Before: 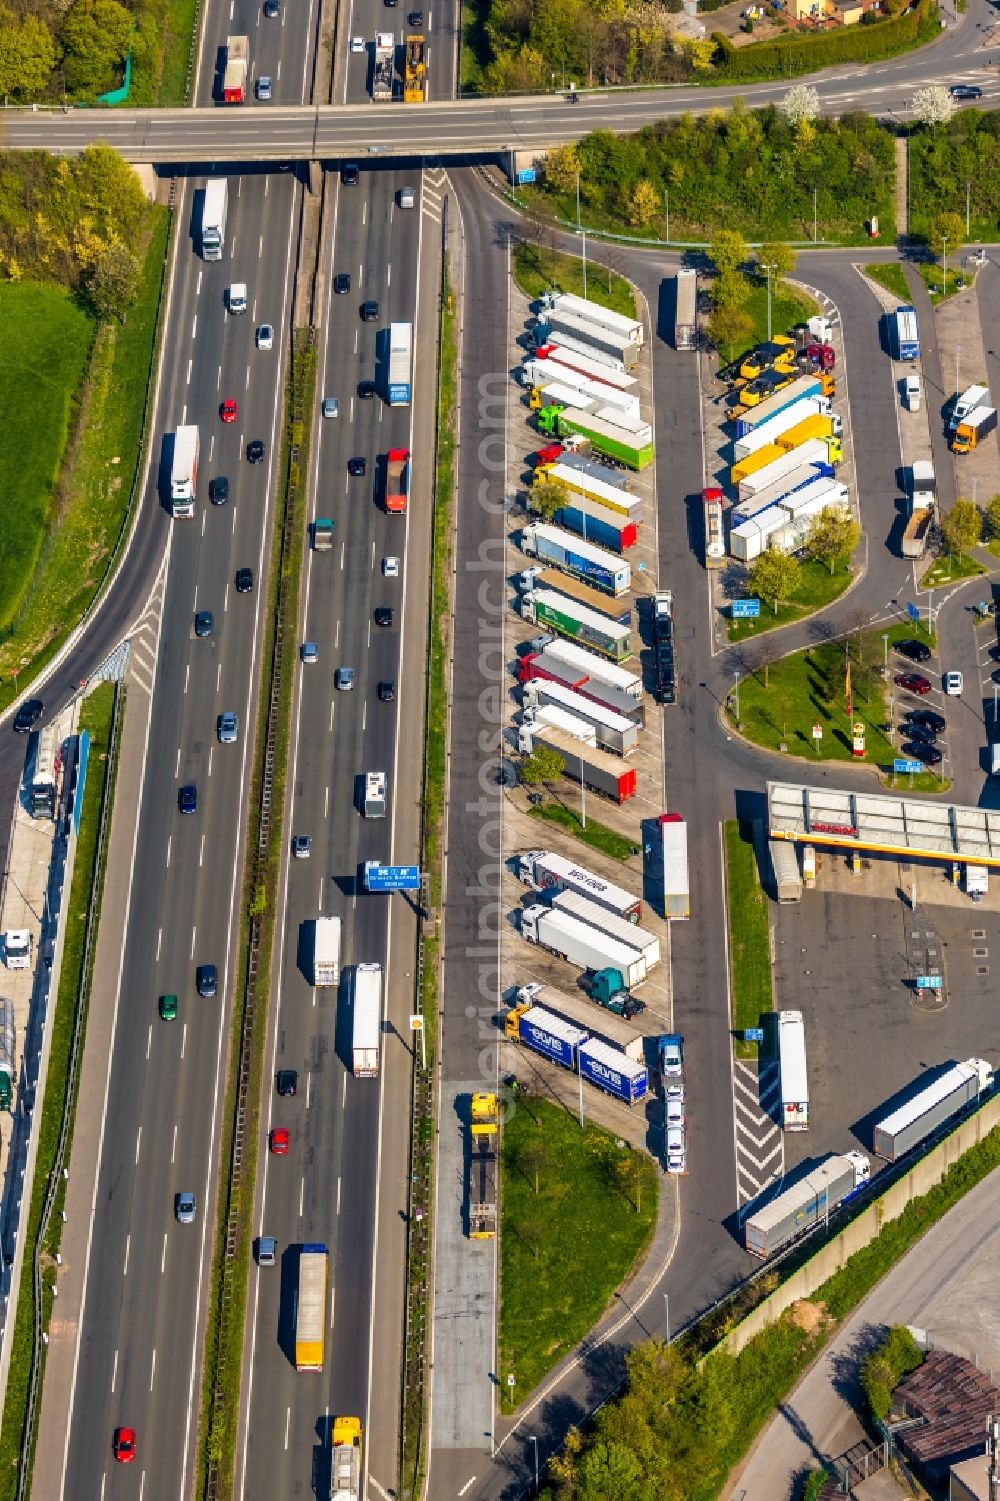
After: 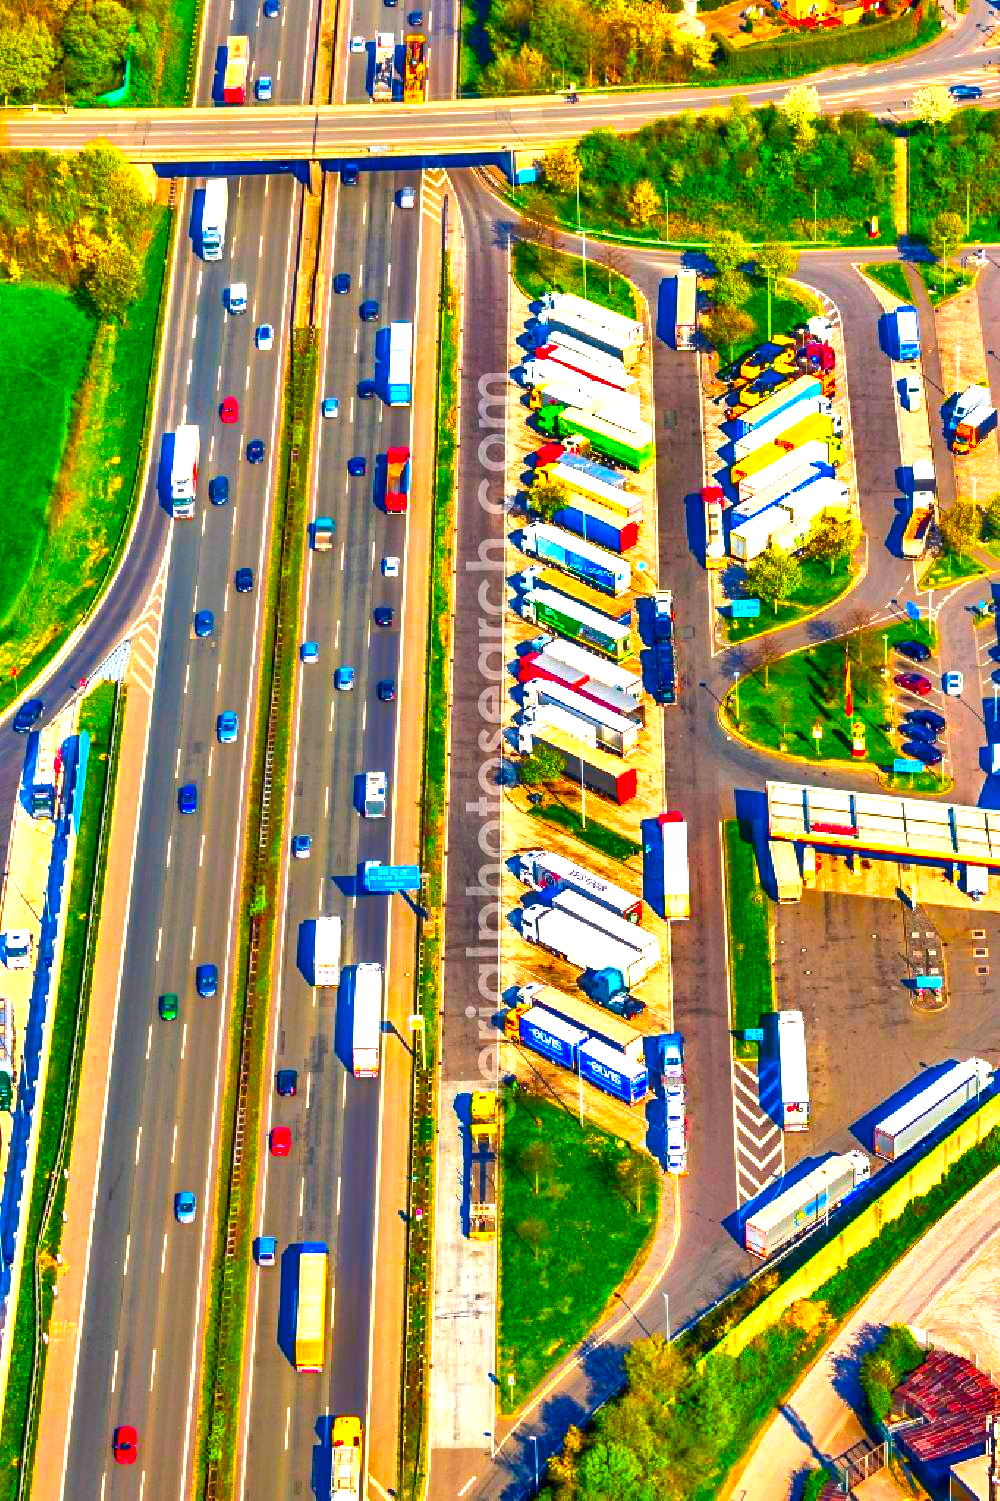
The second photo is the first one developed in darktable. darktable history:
exposure: black level correction 0, exposure 1.449 EV, compensate highlight preservation false
shadows and highlights: shadows 30.71, highlights -62.94, highlights color adjustment 56.12%, soften with gaussian
color correction: highlights b* 0.04, saturation 3
